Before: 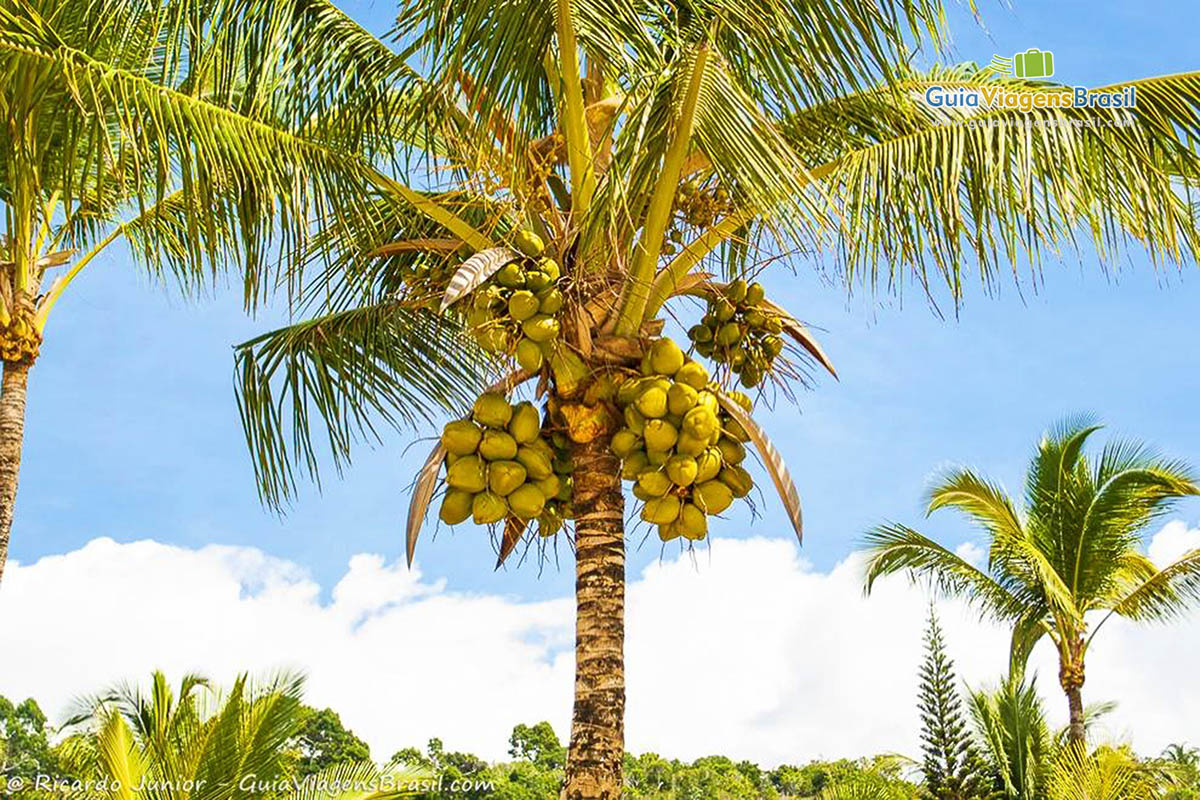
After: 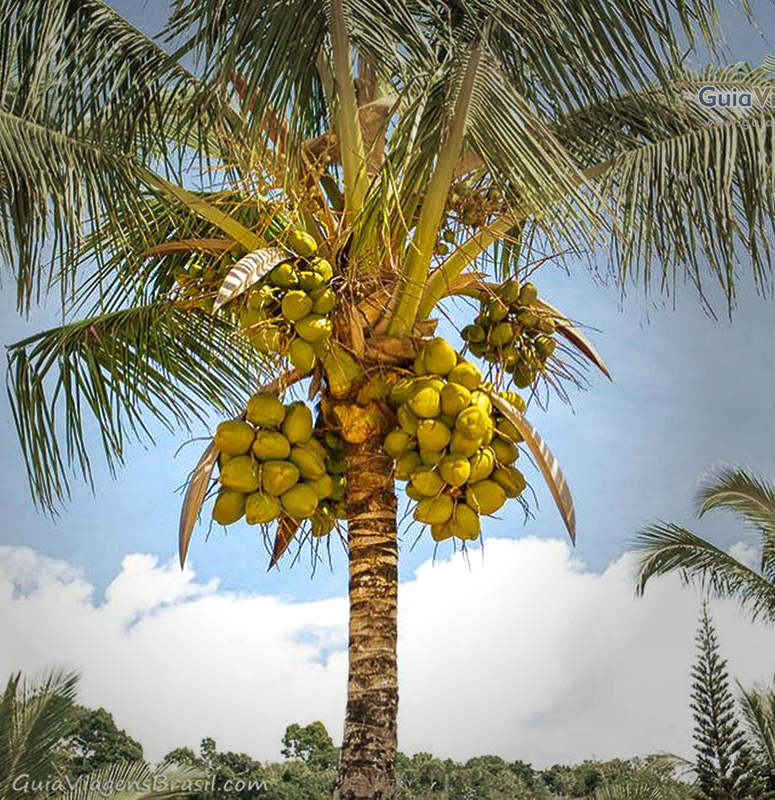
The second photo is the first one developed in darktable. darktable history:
crop and rotate: left 18.939%, right 16.429%
vignetting: fall-off start 48.69%, center (-0.15, 0.017), automatic ratio true, width/height ratio 1.29
tone equalizer: -8 EV -0.001 EV, -7 EV 0.001 EV, -6 EV -0.002 EV, -5 EV -0.012 EV, -4 EV -0.086 EV, -3 EV -0.218 EV, -2 EV -0.281 EV, -1 EV 0.12 EV, +0 EV 0.297 EV, edges refinement/feathering 500, mask exposure compensation -1.57 EV, preserve details no
